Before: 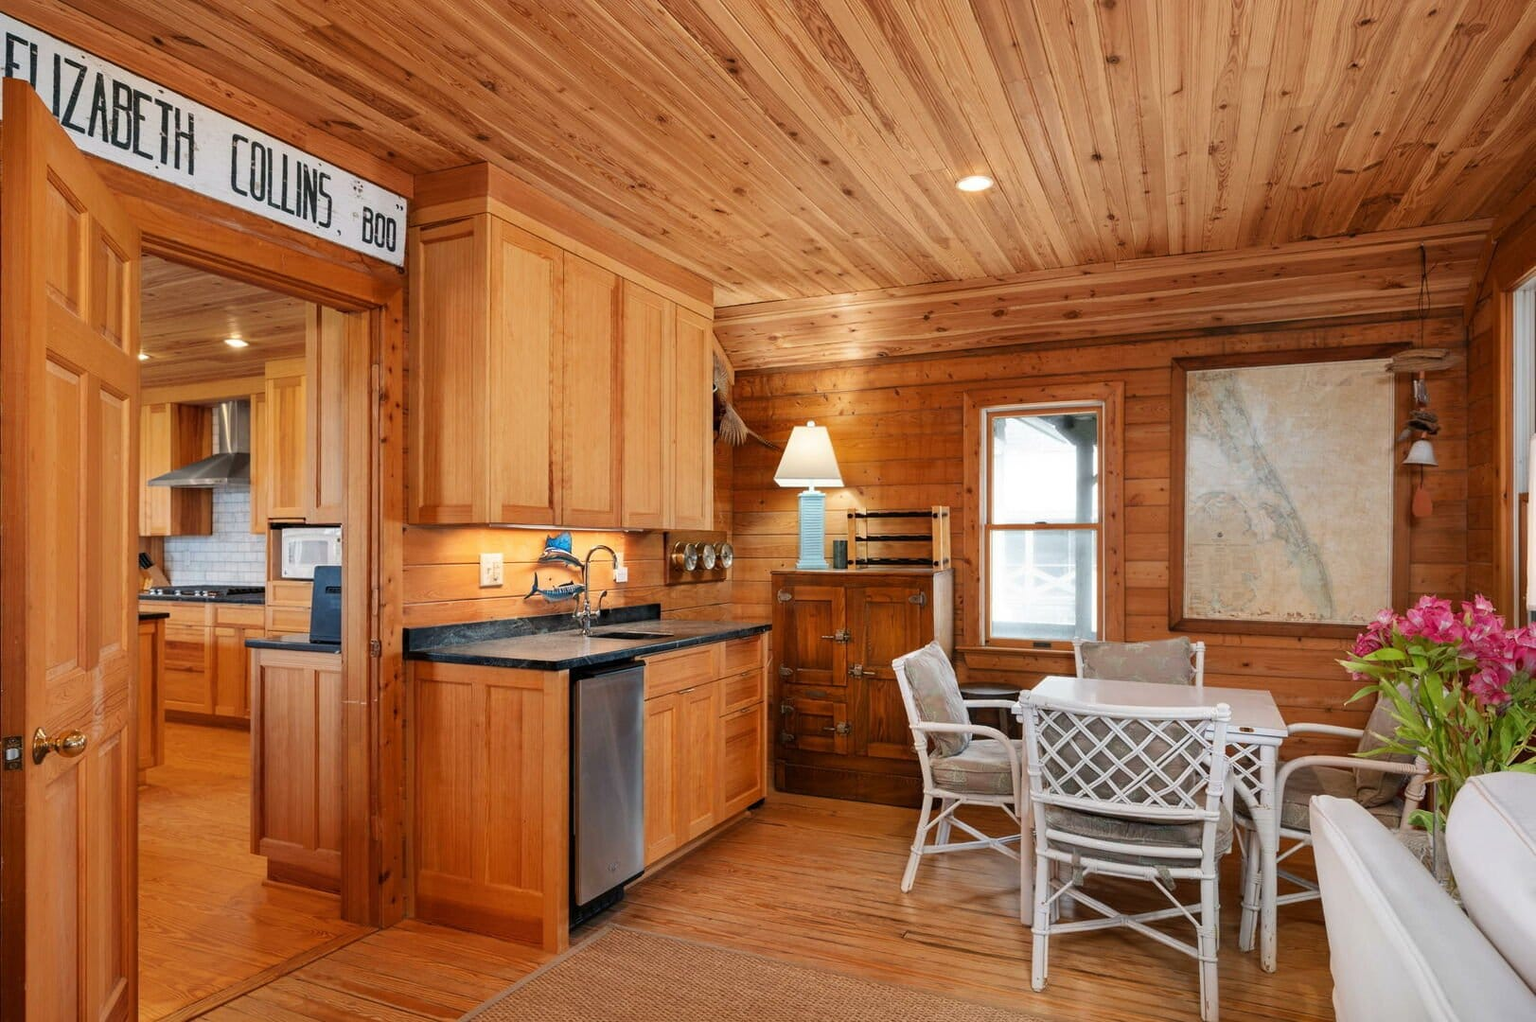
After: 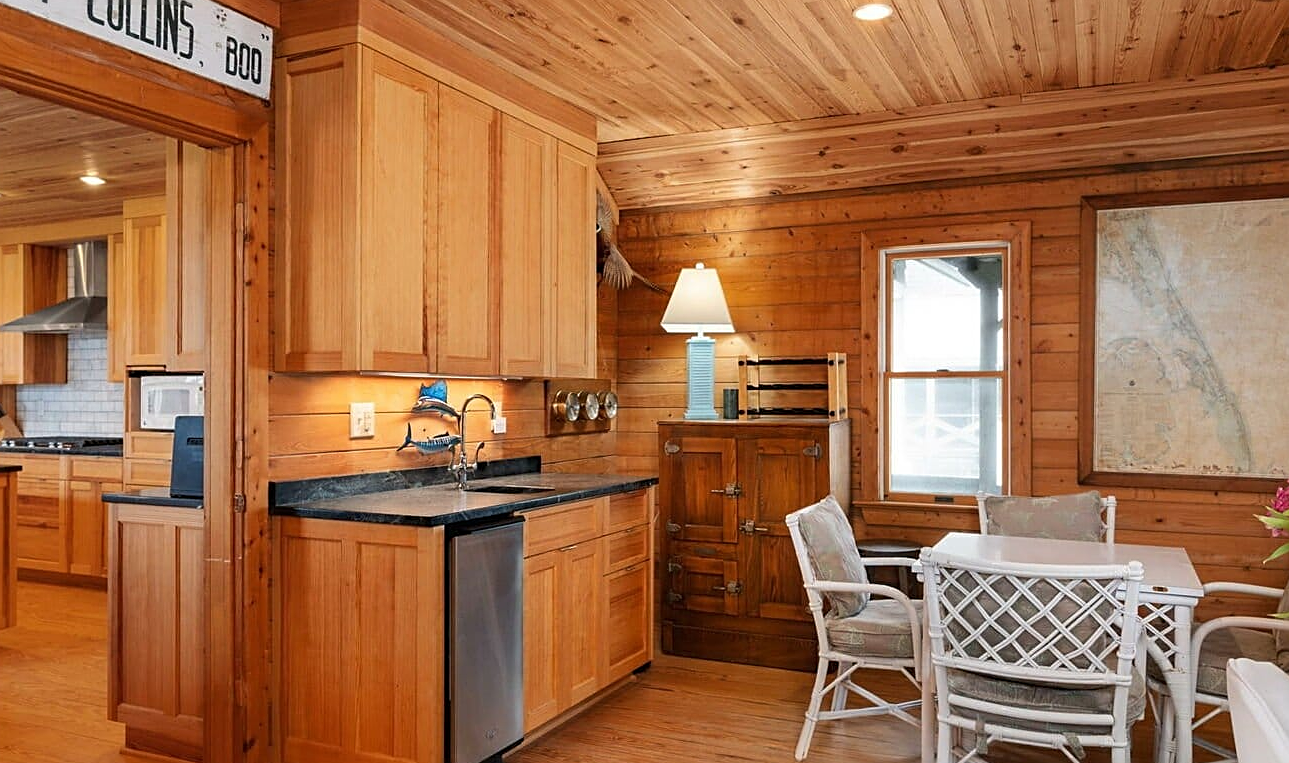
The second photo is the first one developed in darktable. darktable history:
sharpen: on, module defaults
white balance: emerald 1
crop: left 9.712%, top 16.928%, right 10.845%, bottom 12.332%
shadows and highlights: shadows -23.08, highlights 46.15, soften with gaussian
